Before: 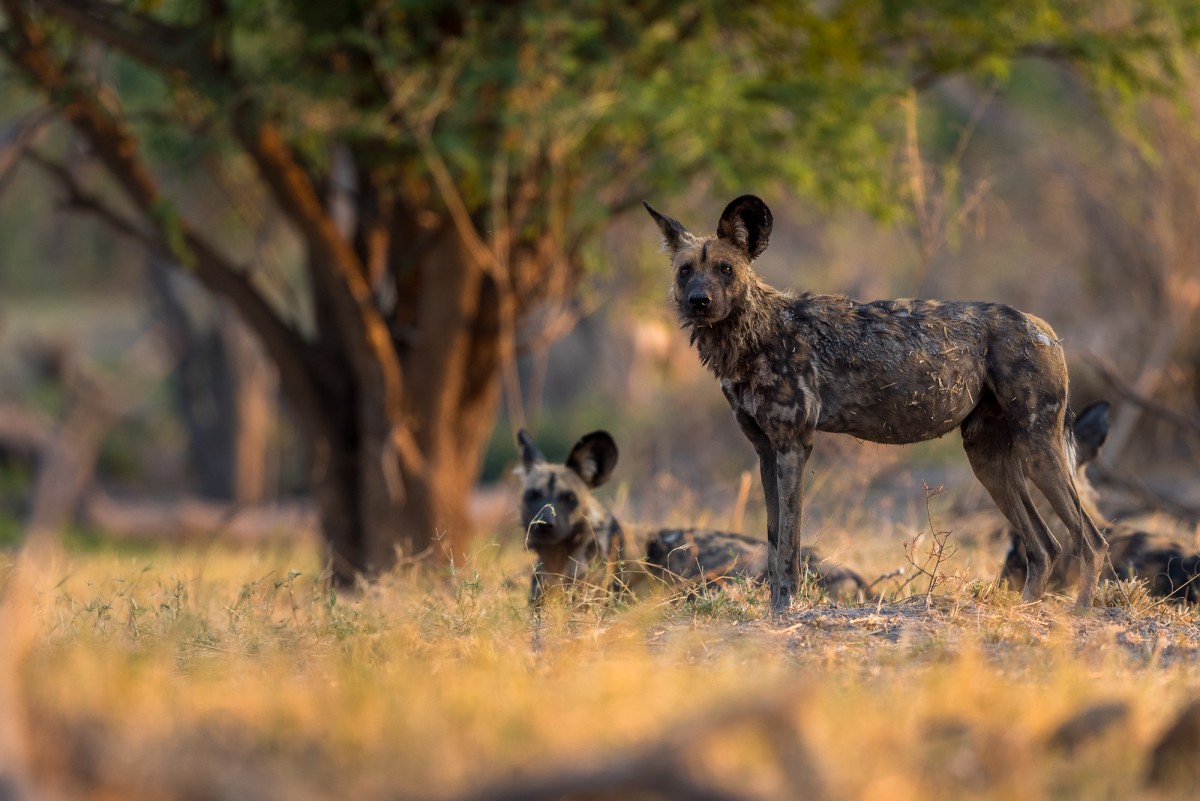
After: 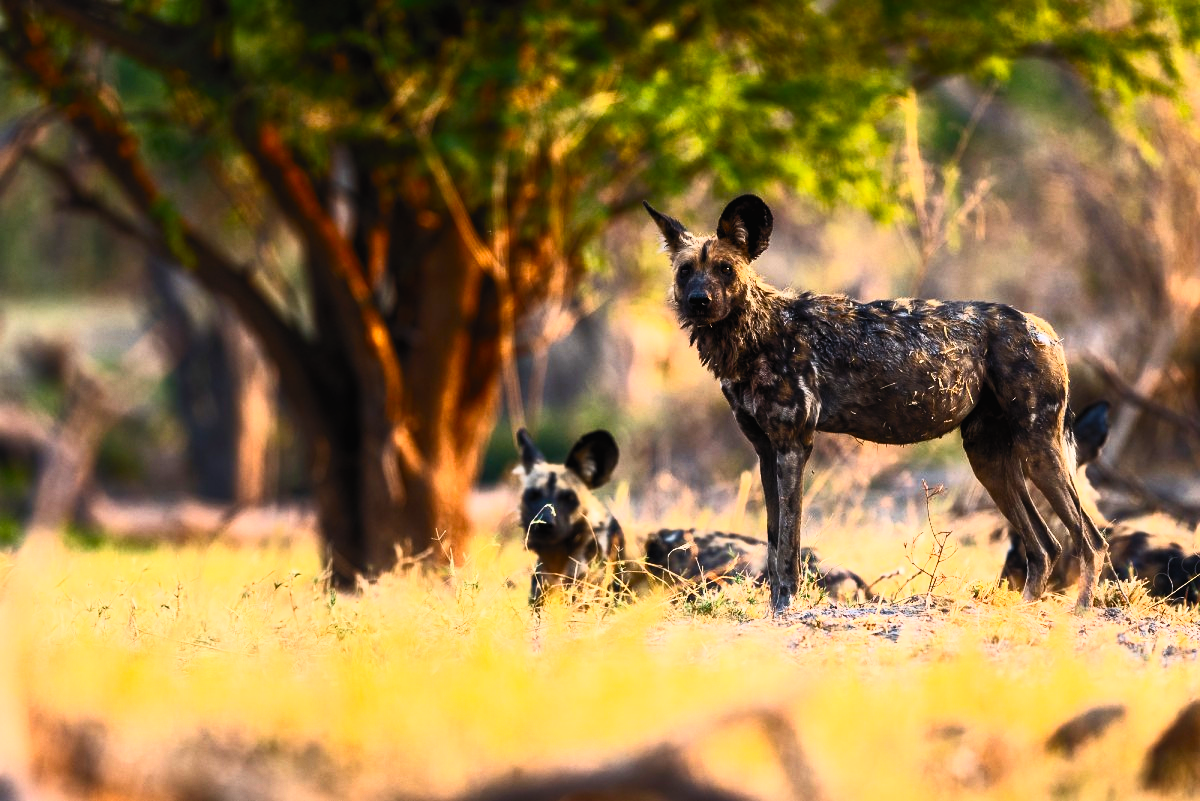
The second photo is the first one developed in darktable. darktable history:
tone equalizer: on, module defaults
filmic rgb: black relative exposure -7.65 EV, white relative exposure 4.56 EV, hardness 3.61
color balance: contrast 8.5%, output saturation 105%
contrast brightness saturation: contrast 0.83, brightness 0.59, saturation 0.59
